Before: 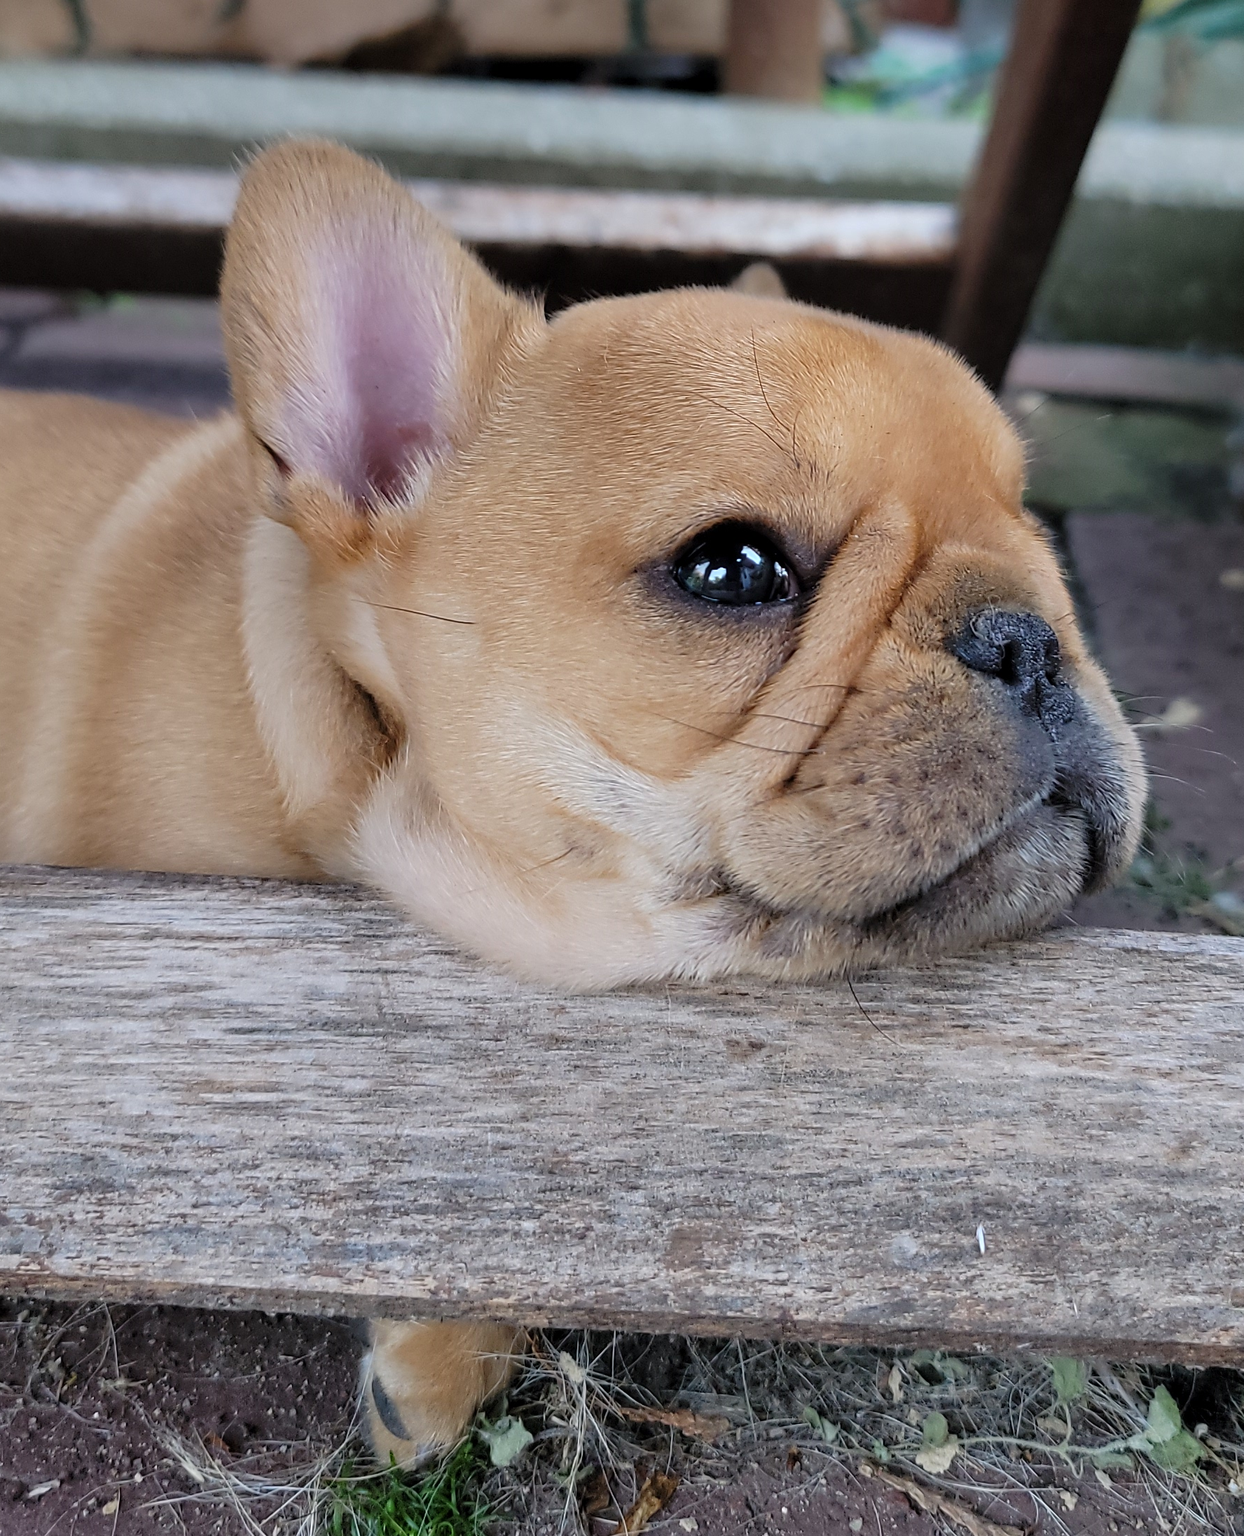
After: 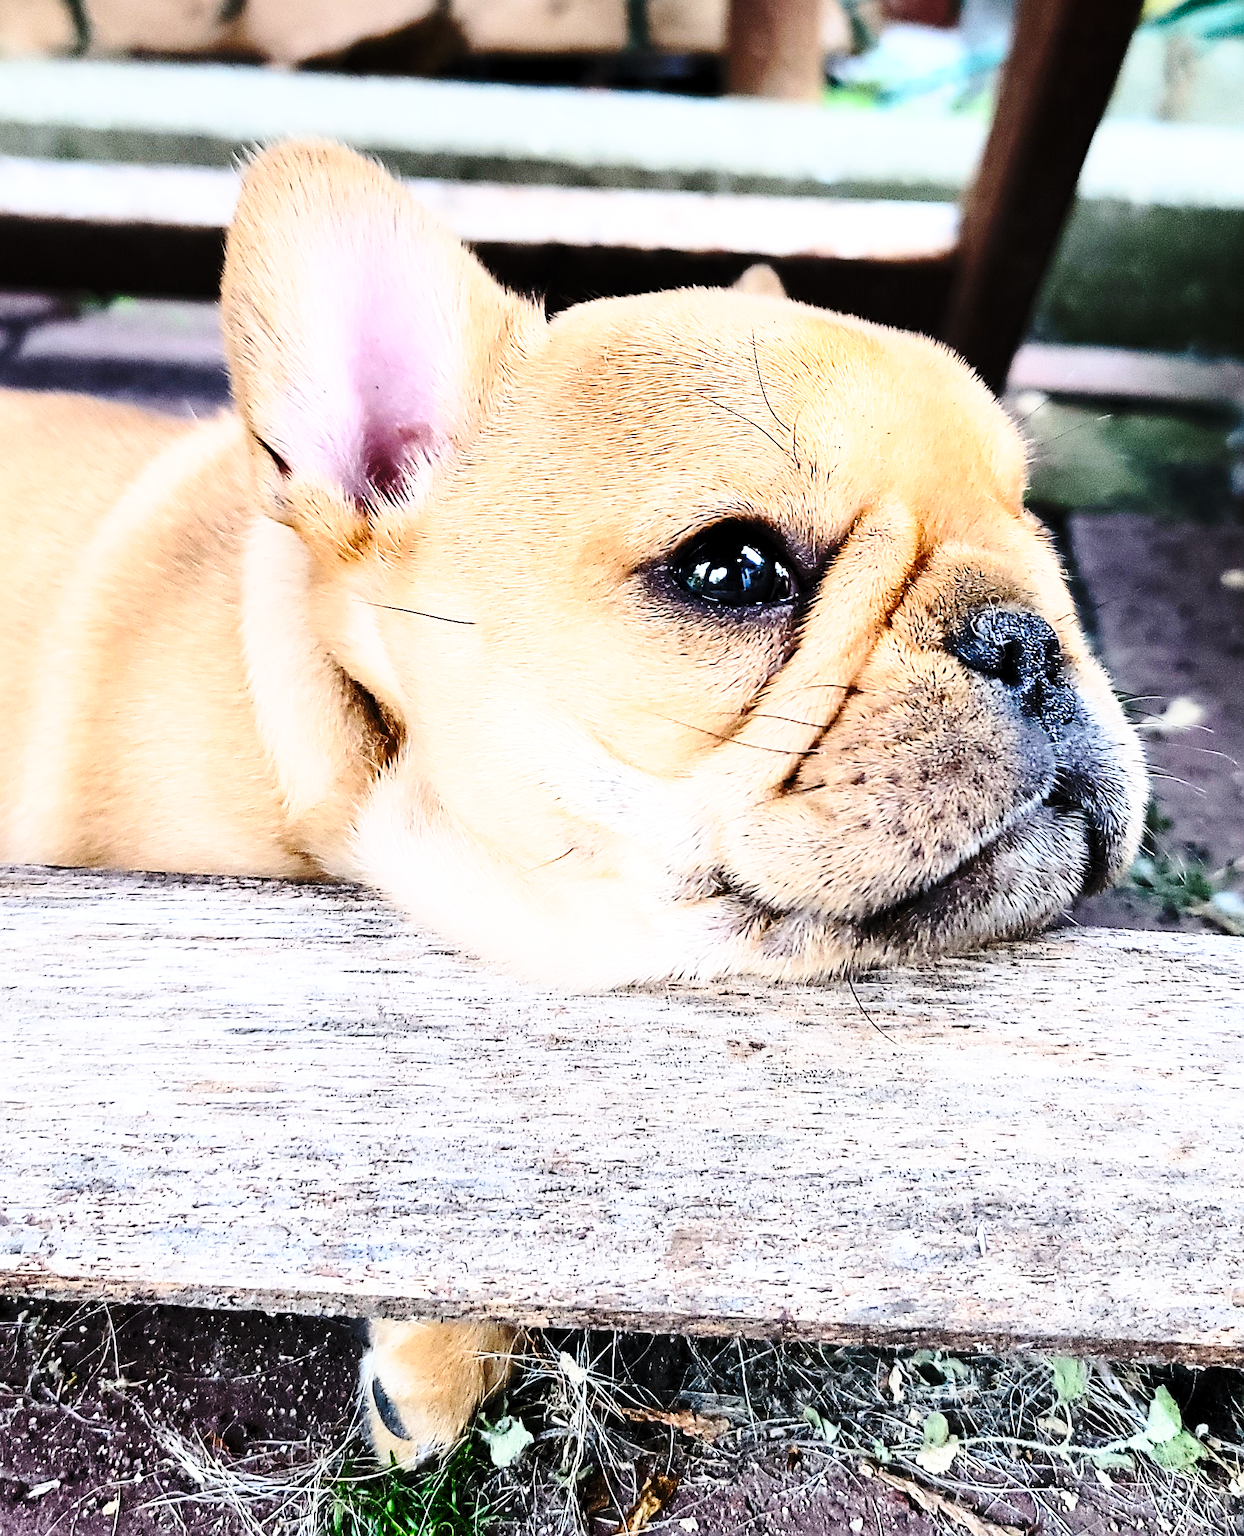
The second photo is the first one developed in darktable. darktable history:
tone equalizer: -8 EV -1.08 EV, -7 EV -1.01 EV, -6 EV -0.867 EV, -5 EV -0.578 EV, -3 EV 0.578 EV, -2 EV 0.867 EV, -1 EV 1.01 EV, +0 EV 1.08 EV, edges refinement/feathering 500, mask exposure compensation -1.57 EV, preserve details no
base curve: curves: ch0 [(0, 0) (0.028, 0.03) (0.121, 0.232) (0.46, 0.748) (0.859, 0.968) (1, 1)], preserve colors none
sharpen: on, module defaults
contrast brightness saturation: contrast 0.23, brightness 0.1, saturation 0.29
